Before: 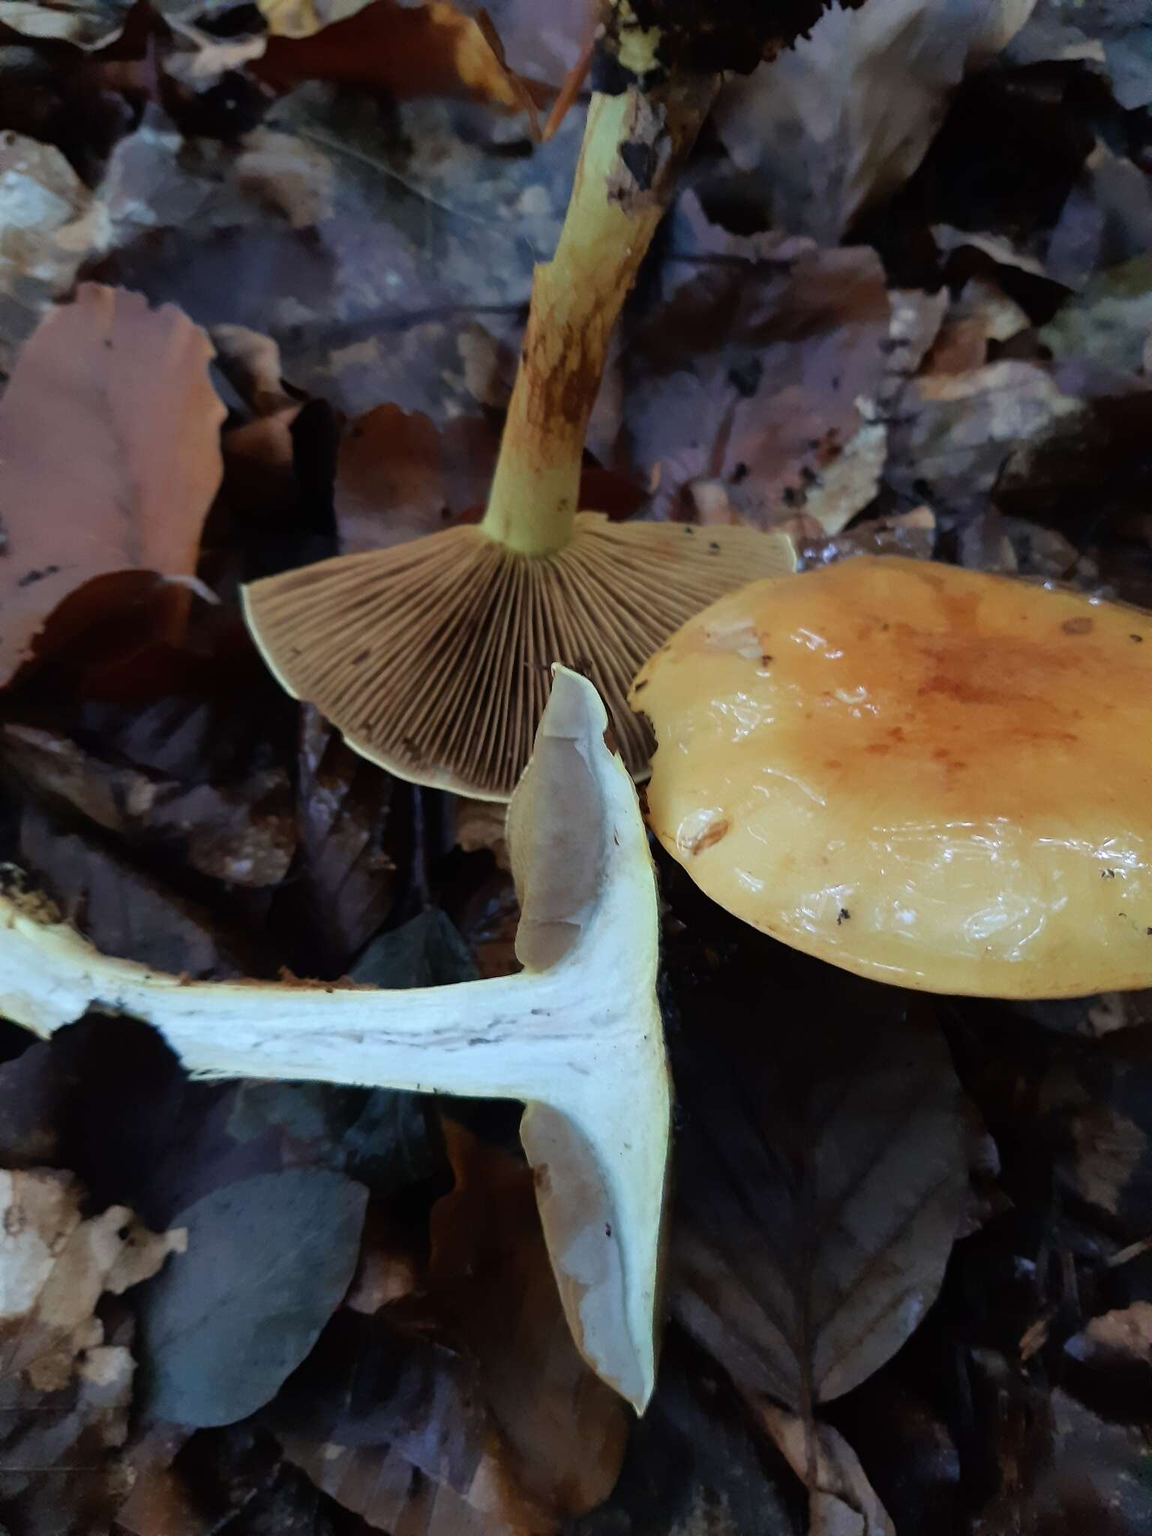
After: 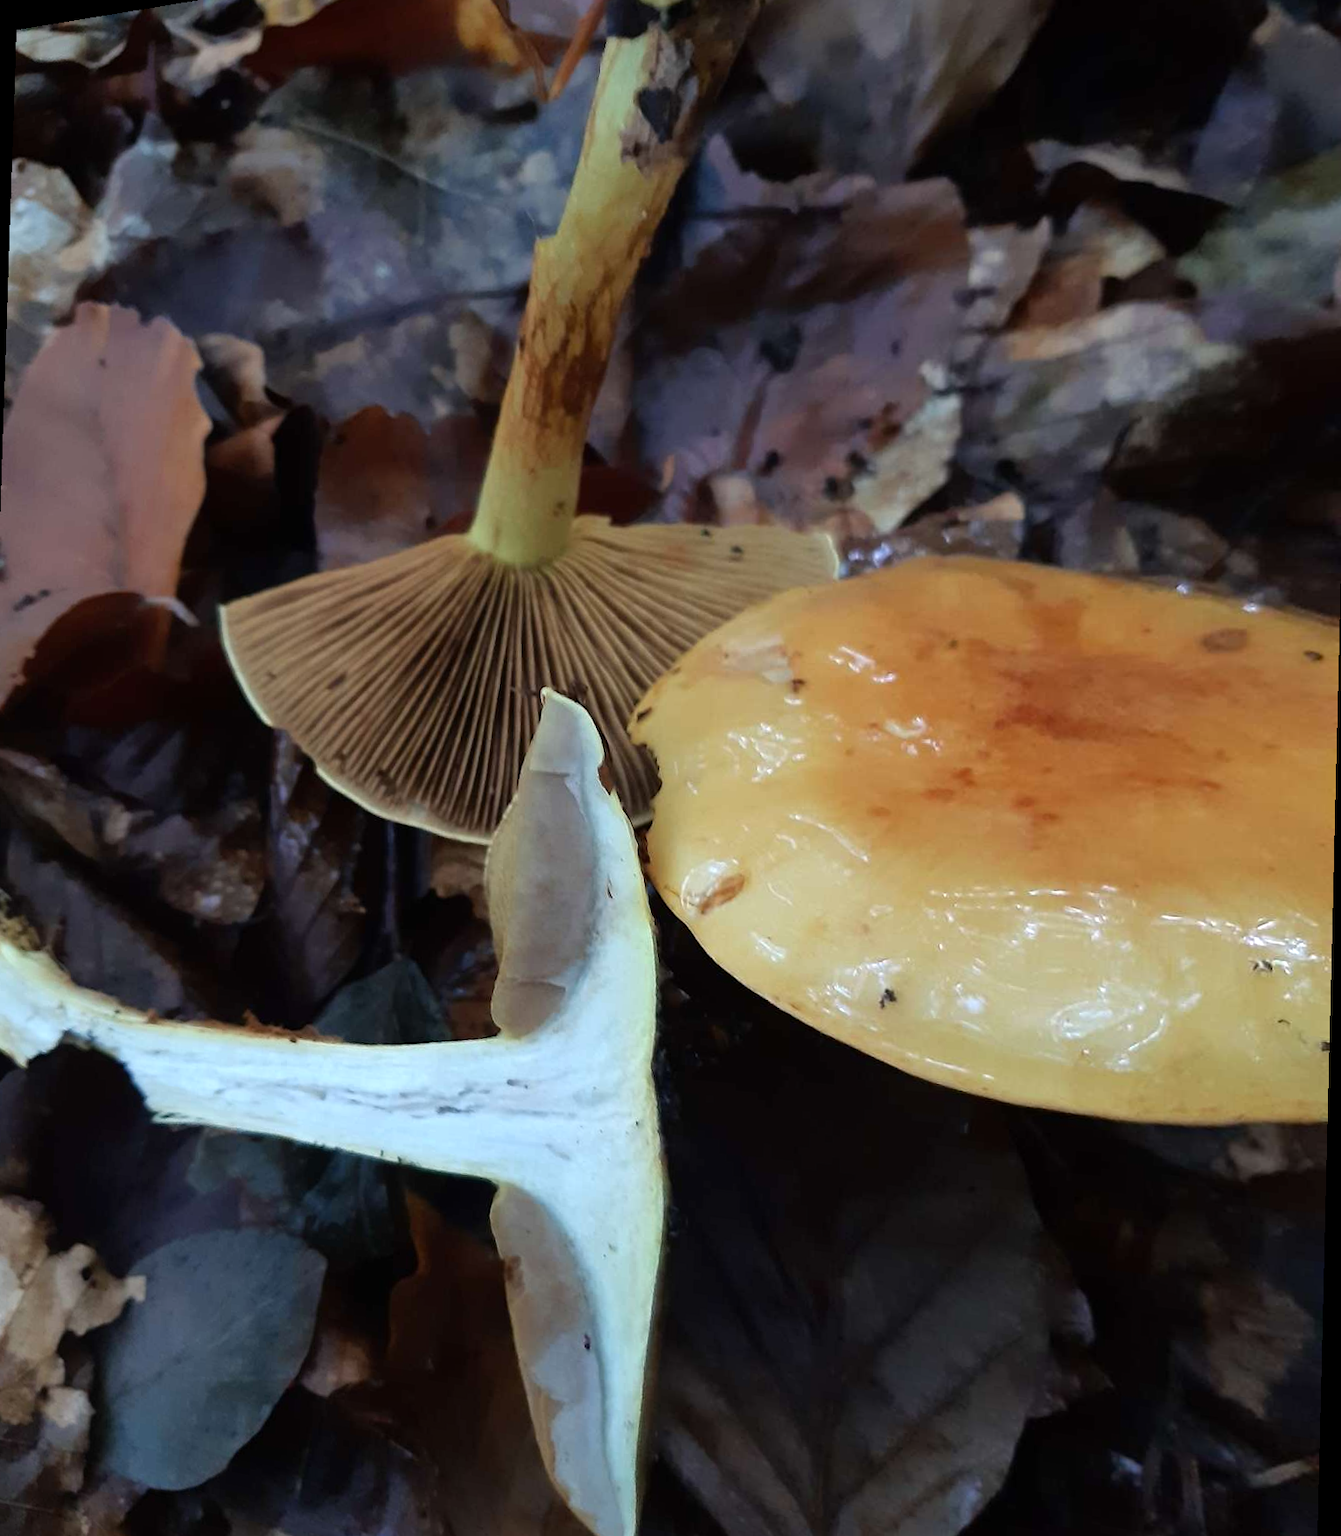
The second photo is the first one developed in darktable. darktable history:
rotate and perspective: rotation 1.69°, lens shift (vertical) -0.023, lens shift (horizontal) -0.291, crop left 0.025, crop right 0.988, crop top 0.092, crop bottom 0.842
levels: levels [0, 0.476, 0.951]
